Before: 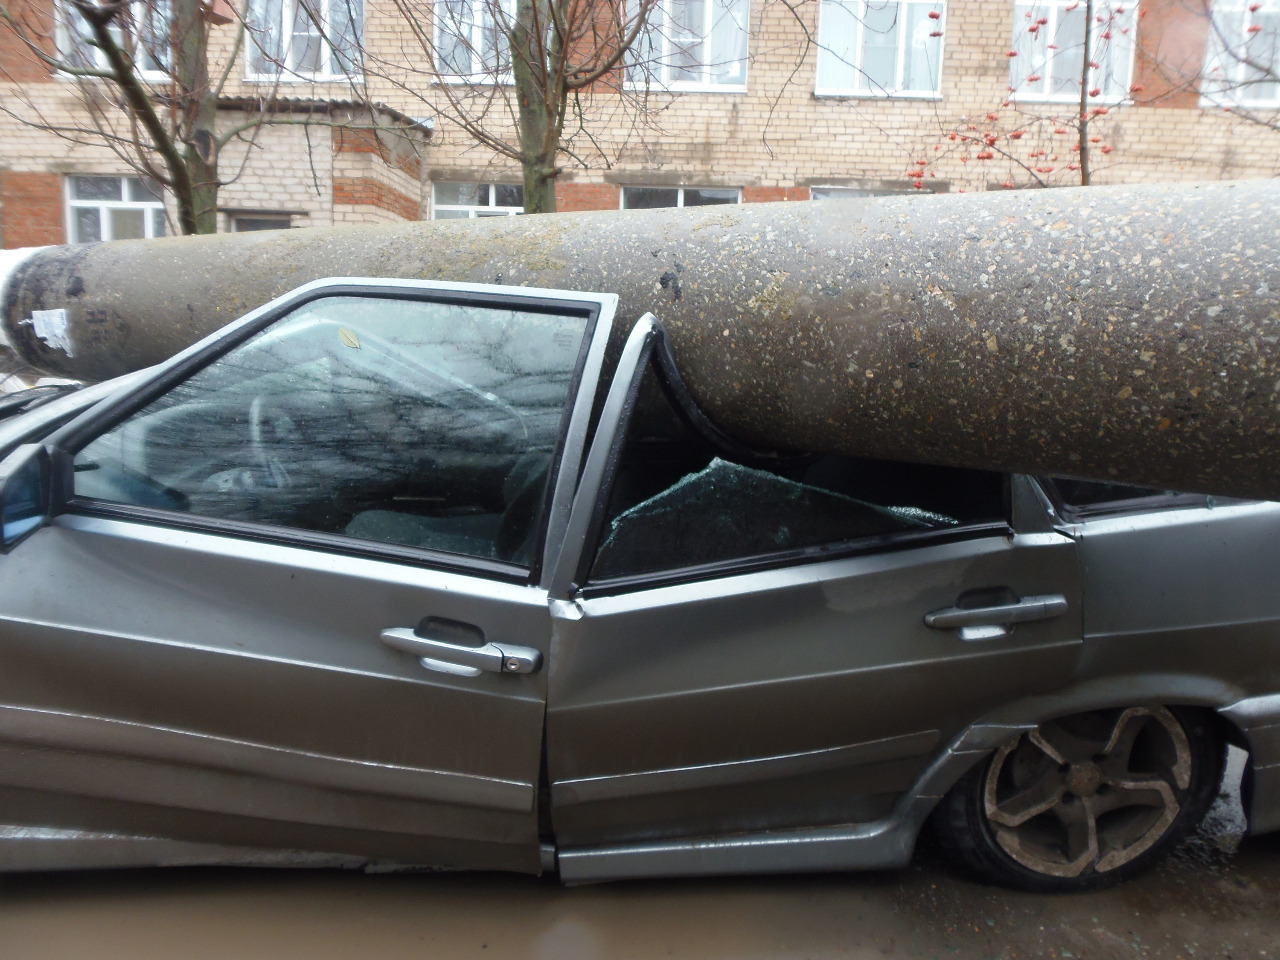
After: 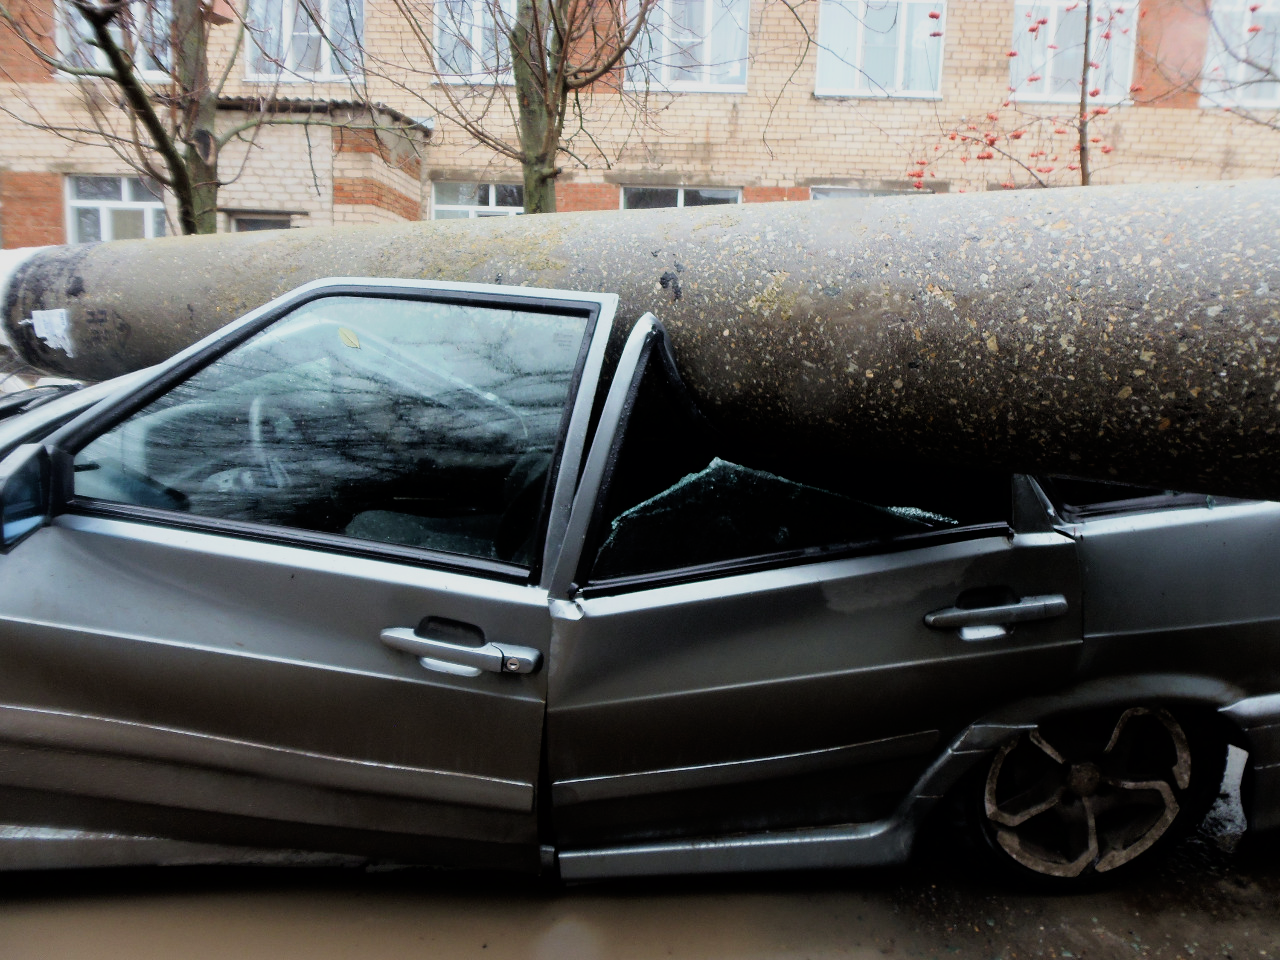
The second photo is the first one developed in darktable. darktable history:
levels: black 0.06%, white 99.96%, levels [0, 0.498, 0.996]
filmic rgb: black relative exposure -5.02 EV, white relative exposure 3.99 EV, hardness 2.91, contrast 1.3
velvia: strength 21.3%
tone equalizer: on, module defaults
